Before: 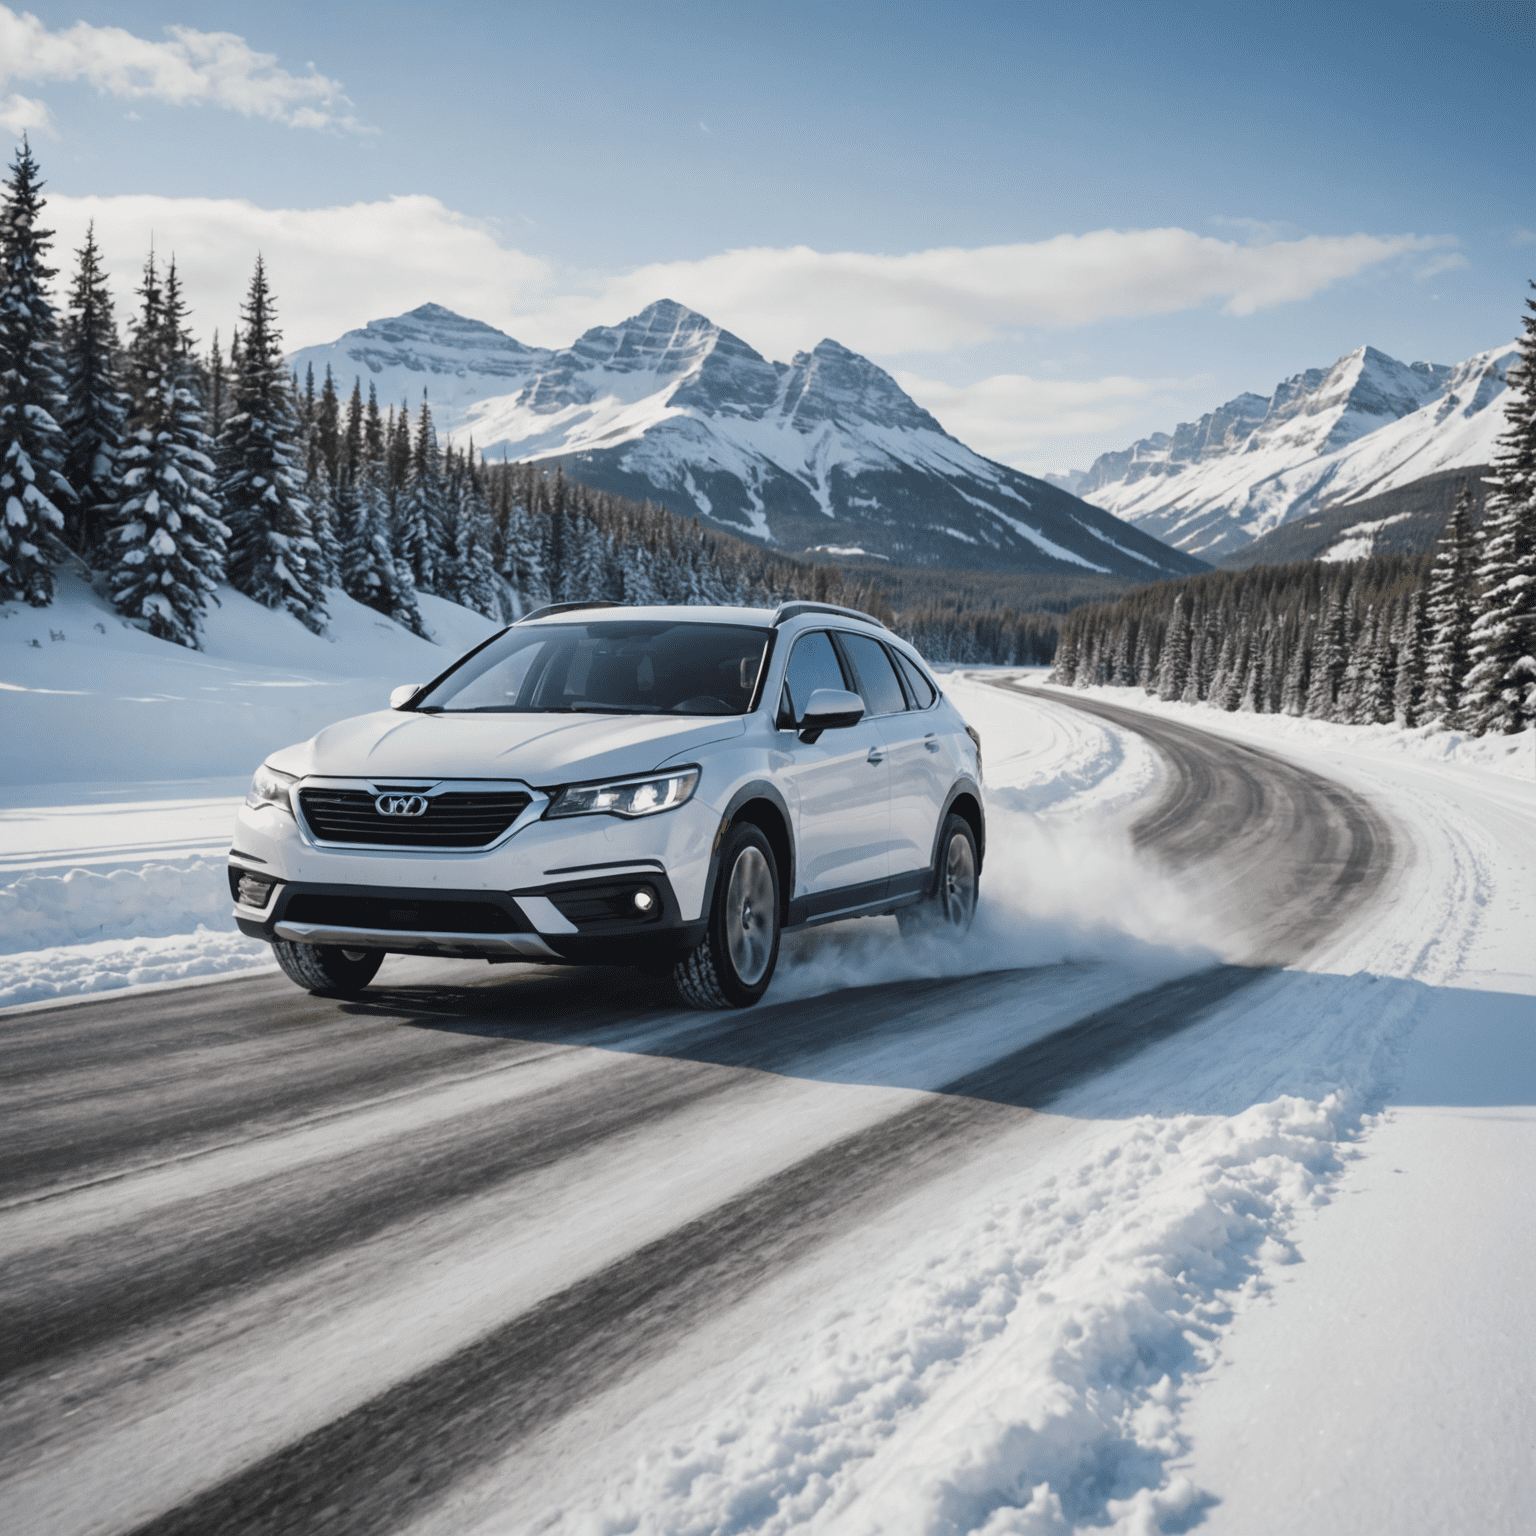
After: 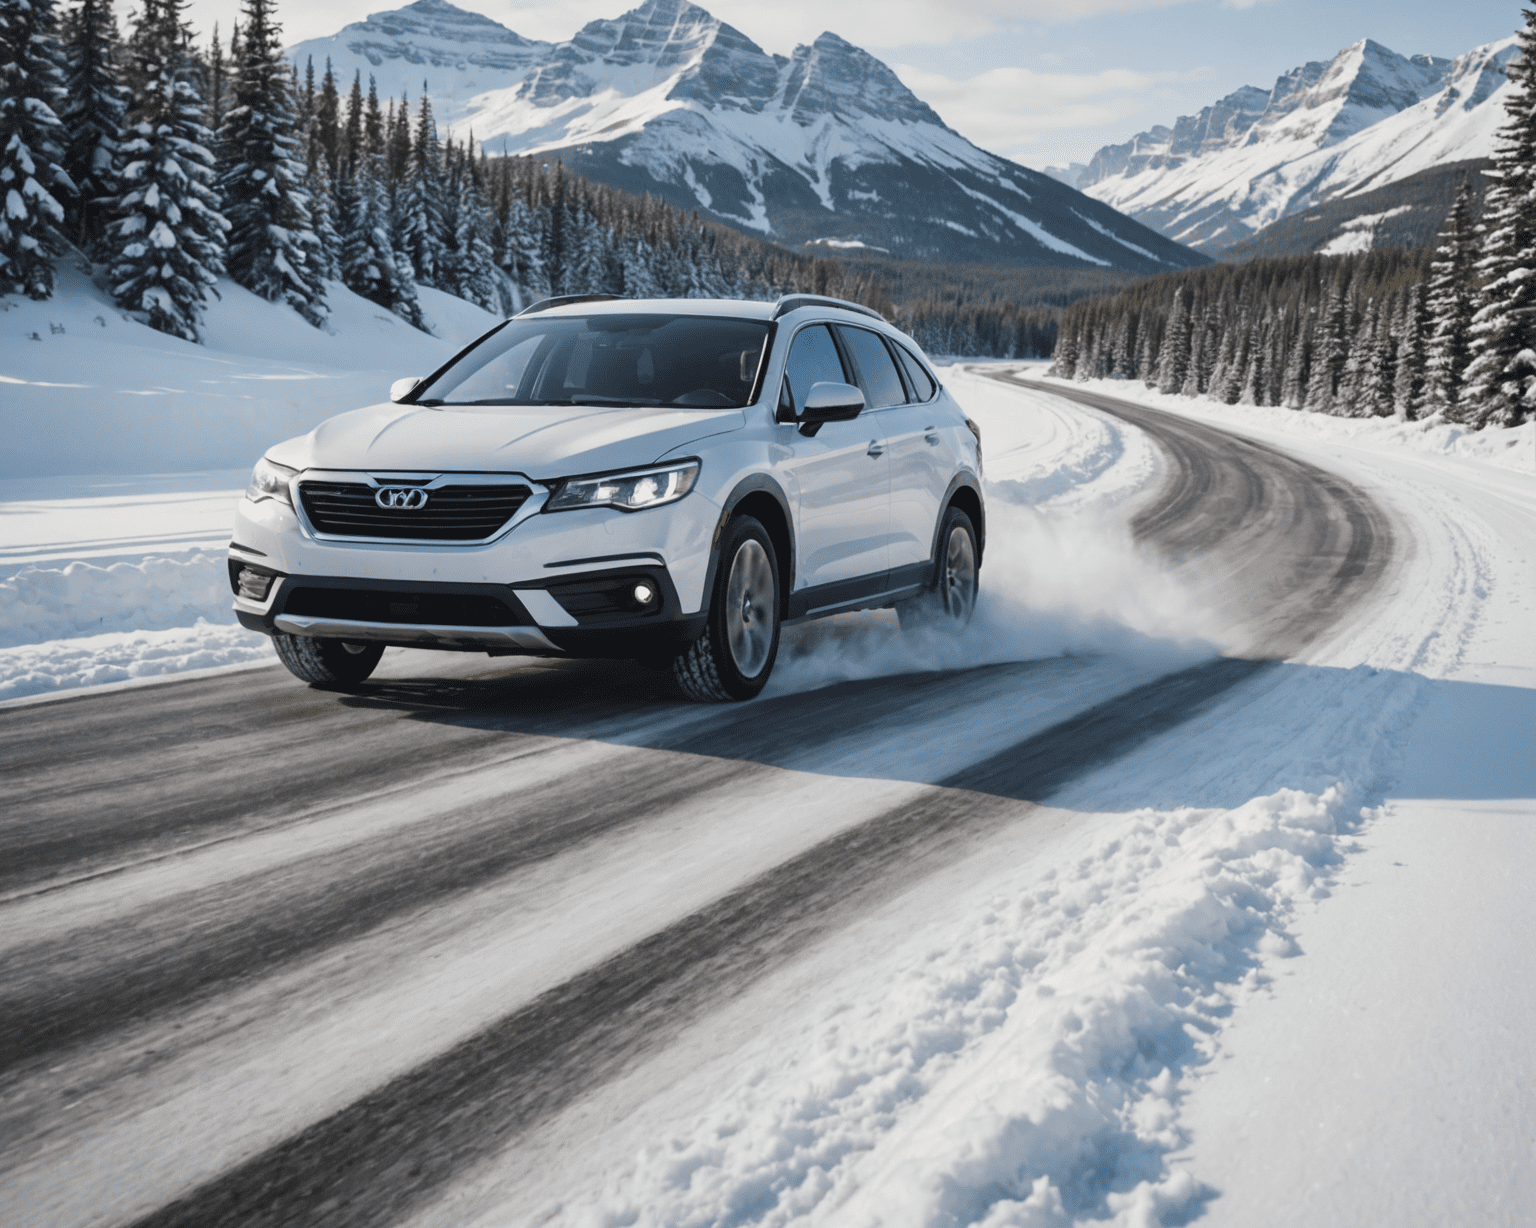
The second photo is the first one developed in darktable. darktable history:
crop and rotate: top 20.007%
